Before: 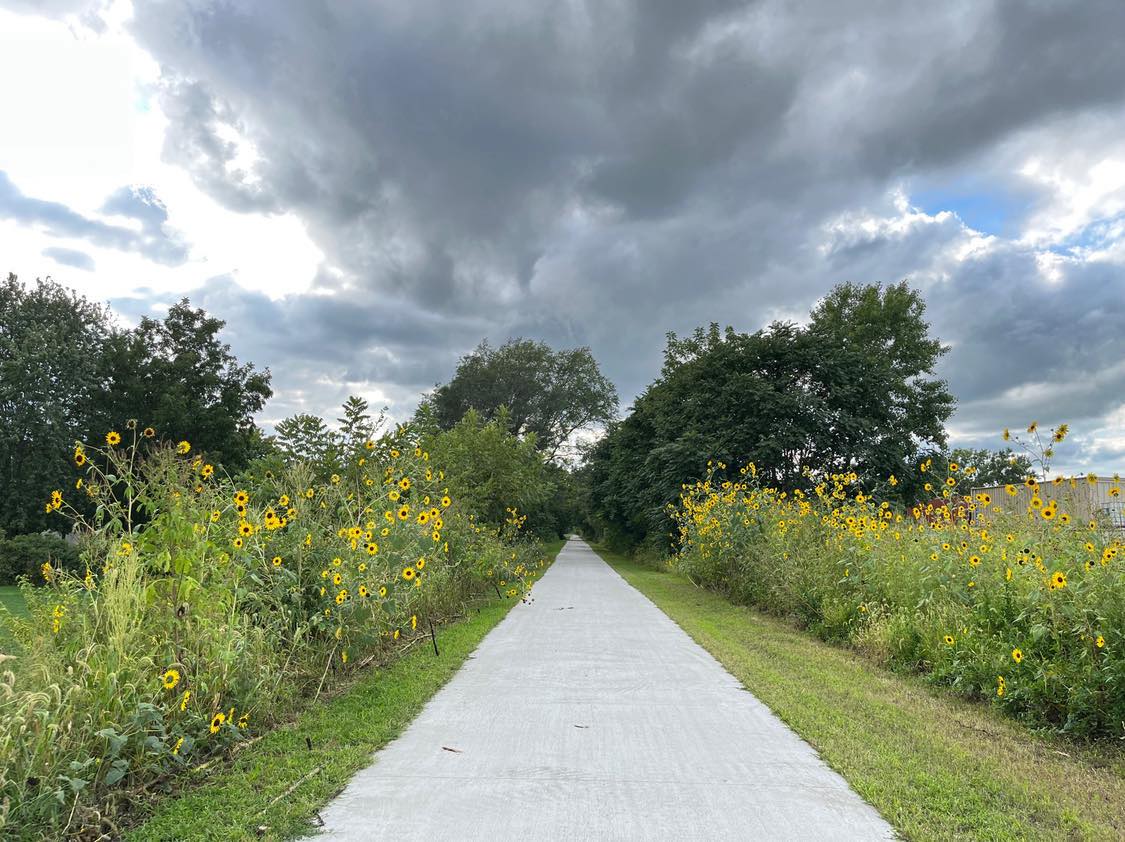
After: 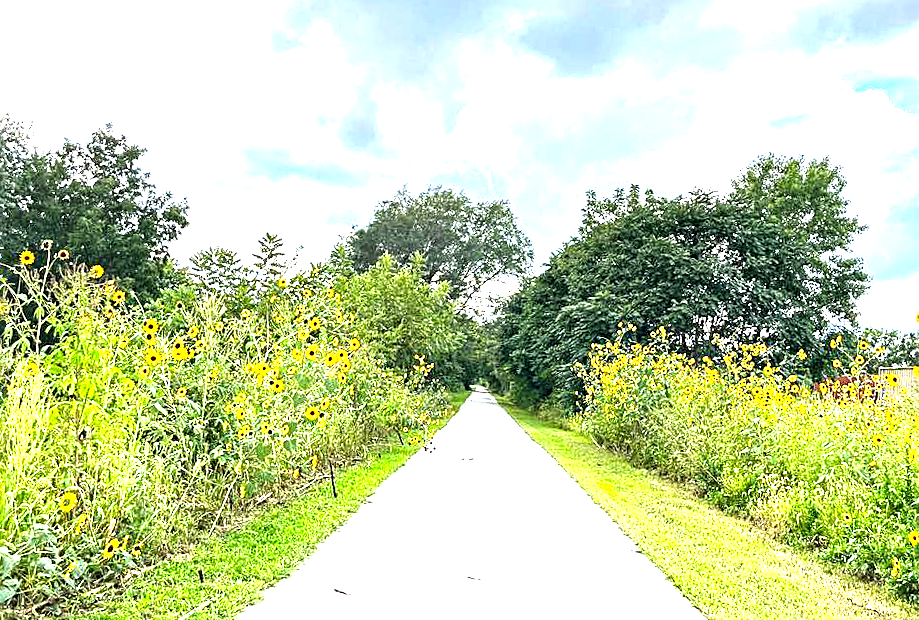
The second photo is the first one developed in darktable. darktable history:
exposure: exposure 2.019 EV, compensate exposure bias true, compensate highlight preservation false
color correction: highlights b* 0.054, saturation 1.32
crop and rotate: angle -4.02°, left 9.743%, top 20.483%, right 12.402%, bottom 11.944%
sharpen: on, module defaults
contrast equalizer: octaves 7, y [[0.51, 0.537, 0.559, 0.574, 0.599, 0.618], [0.5 ×6], [0.5 ×6], [0 ×6], [0 ×6]]
levels: levels [0.026, 0.507, 0.987]
